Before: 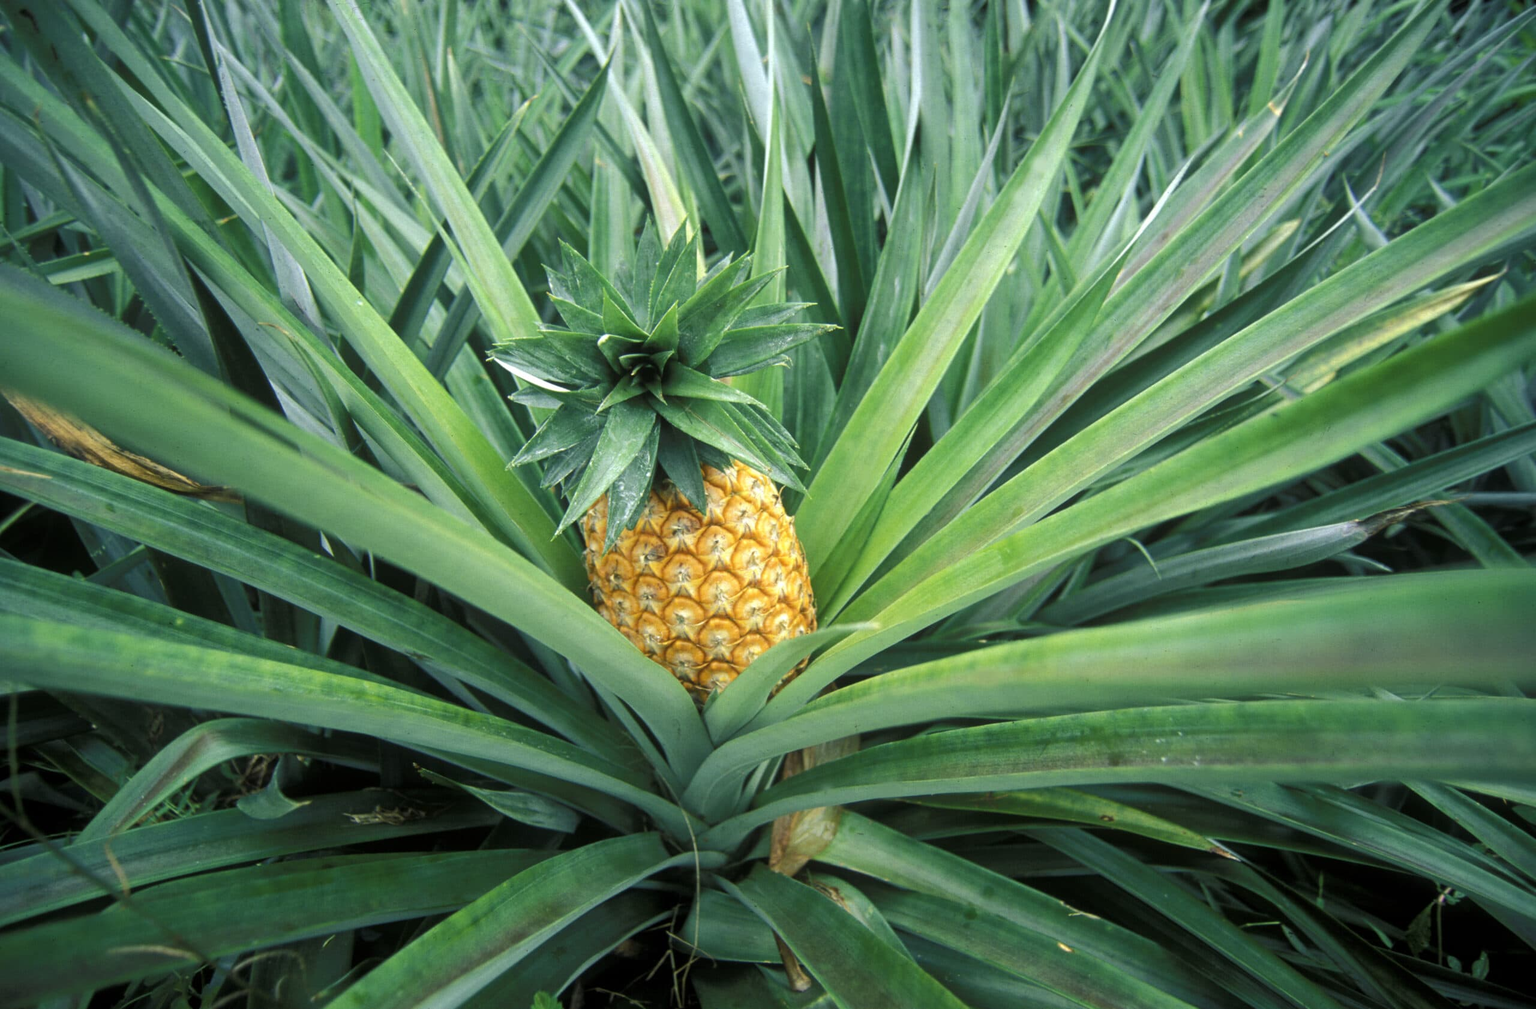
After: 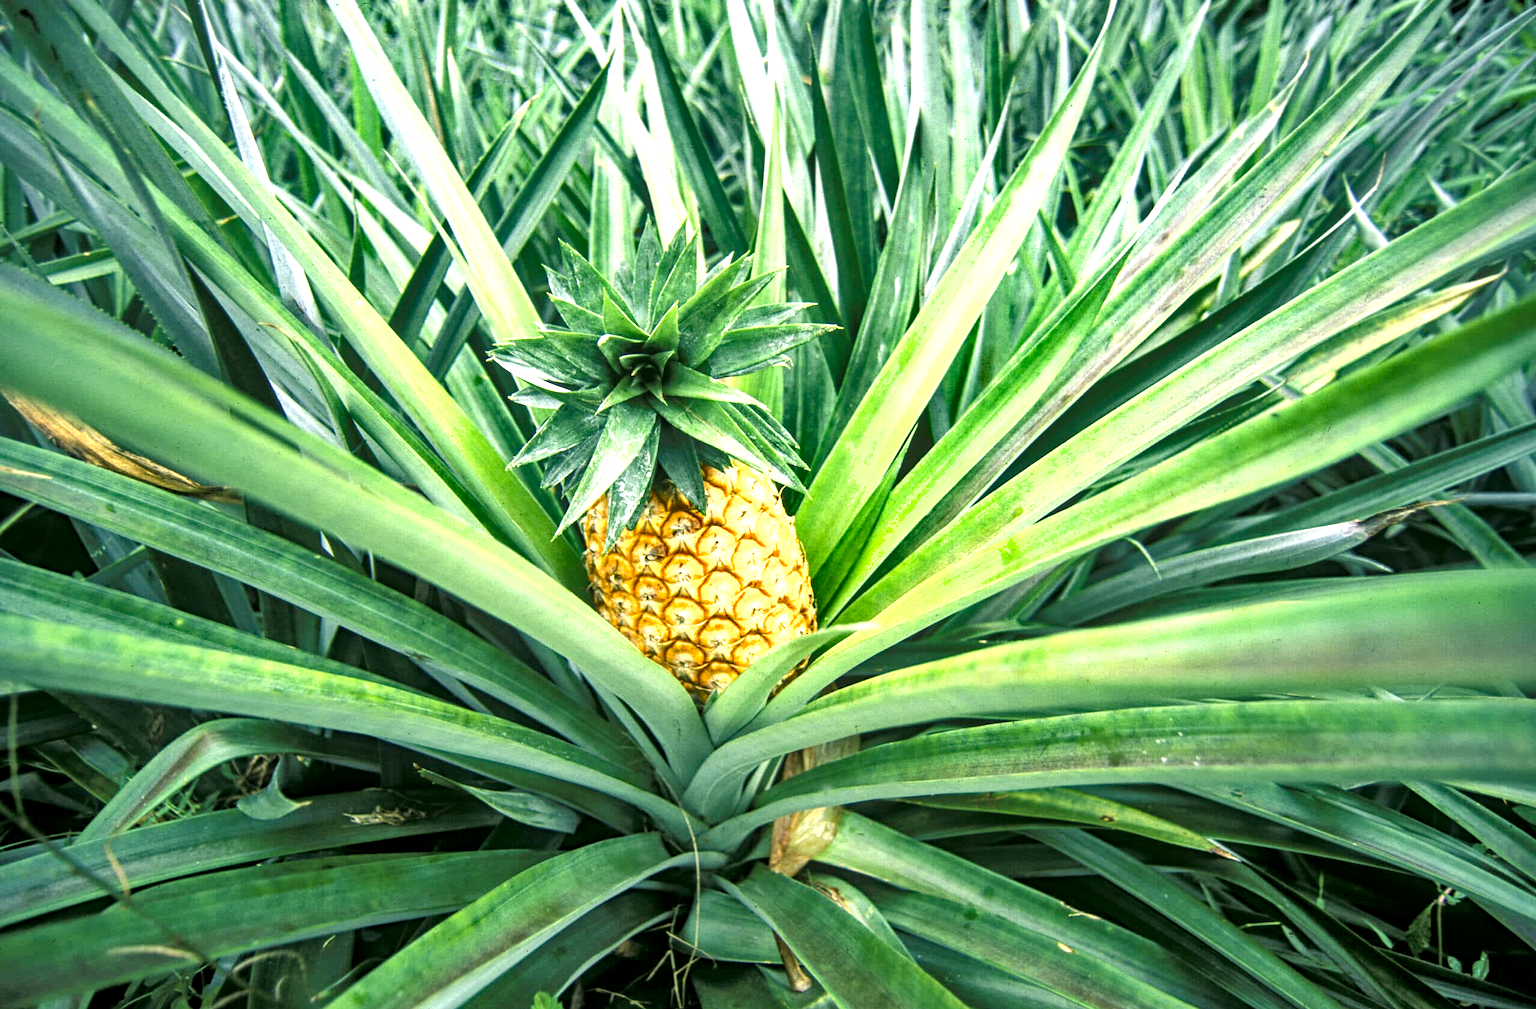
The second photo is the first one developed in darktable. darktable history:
exposure: black level correction 0, exposure 1.2 EV, compensate highlight preservation false
shadows and highlights: low approximation 0.01, soften with gaussian
local contrast: on, module defaults
haze removal: compatibility mode true, adaptive false
tone curve: curves: ch0 [(0, 0) (0.161, 0.144) (0.501, 0.497) (1, 1)], preserve colors none
color correction: highlights a* 4.1, highlights b* 4.98, shadows a* -7.99, shadows b* 4.88
